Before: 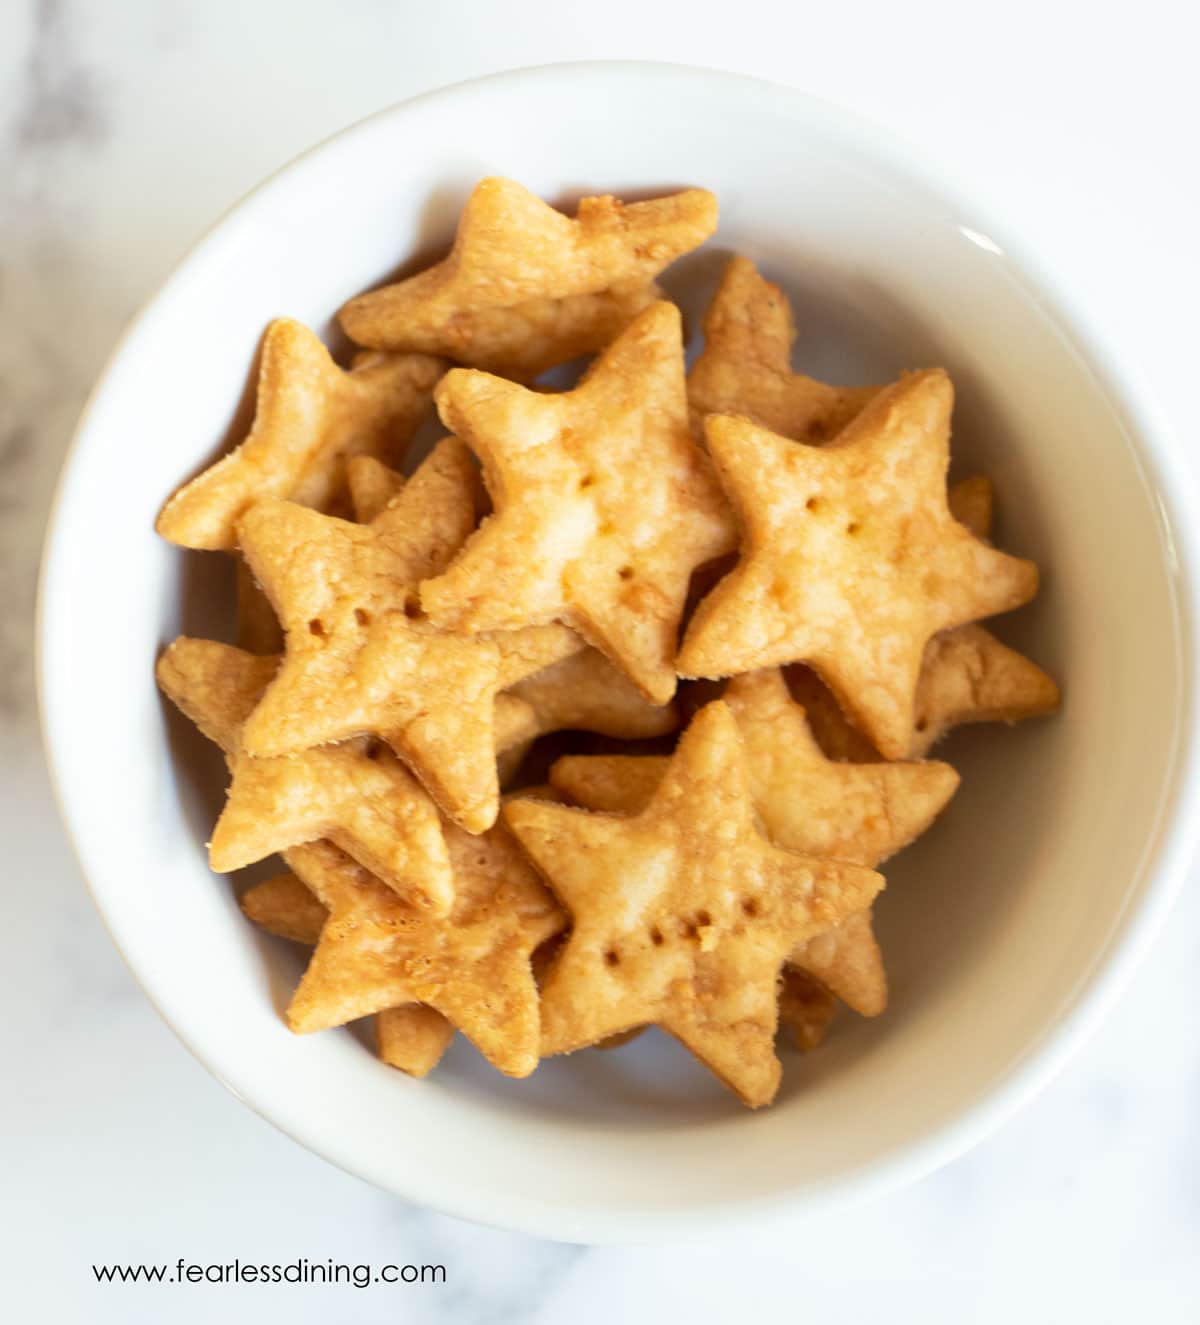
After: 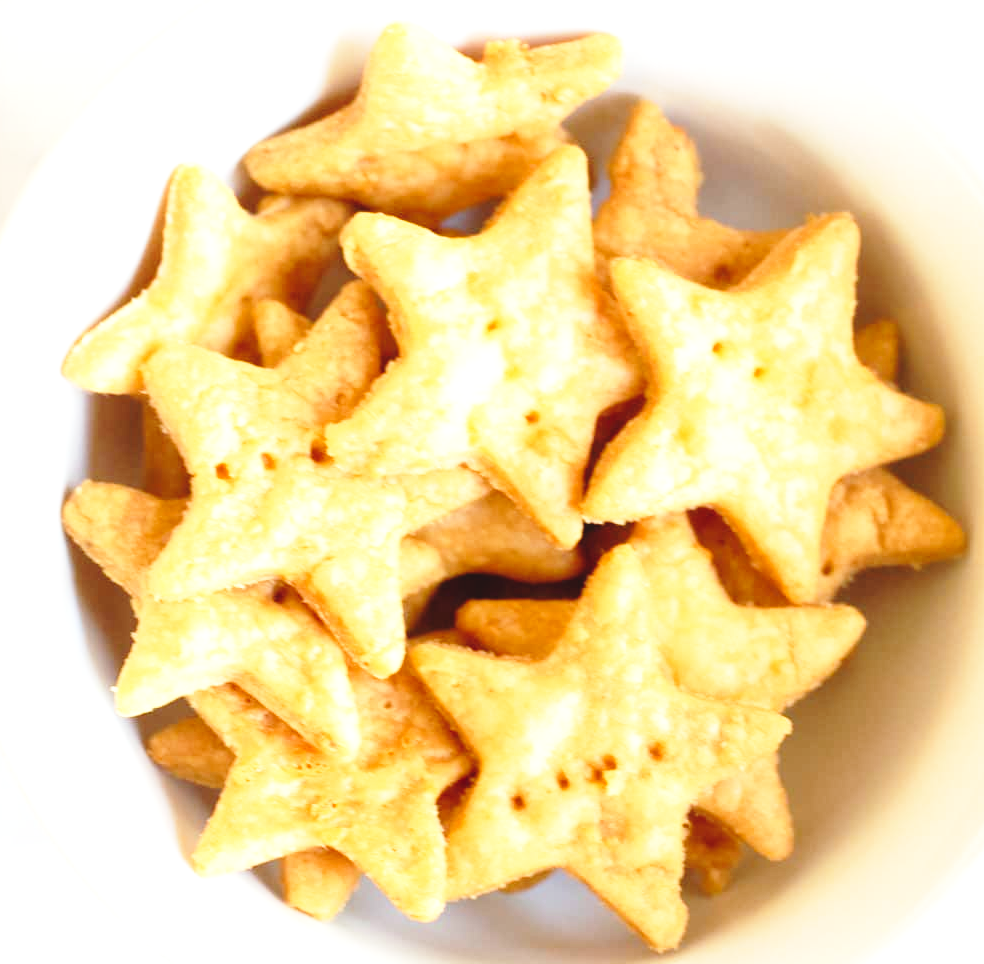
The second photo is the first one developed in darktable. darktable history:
crop: left 7.856%, top 11.836%, right 10.12%, bottom 15.387%
exposure: black level correction -0.005, exposure 0.622 EV, compensate highlight preservation false
base curve: curves: ch0 [(0, 0) (0.028, 0.03) (0.121, 0.232) (0.46, 0.748) (0.859, 0.968) (1, 1)], preserve colors none
